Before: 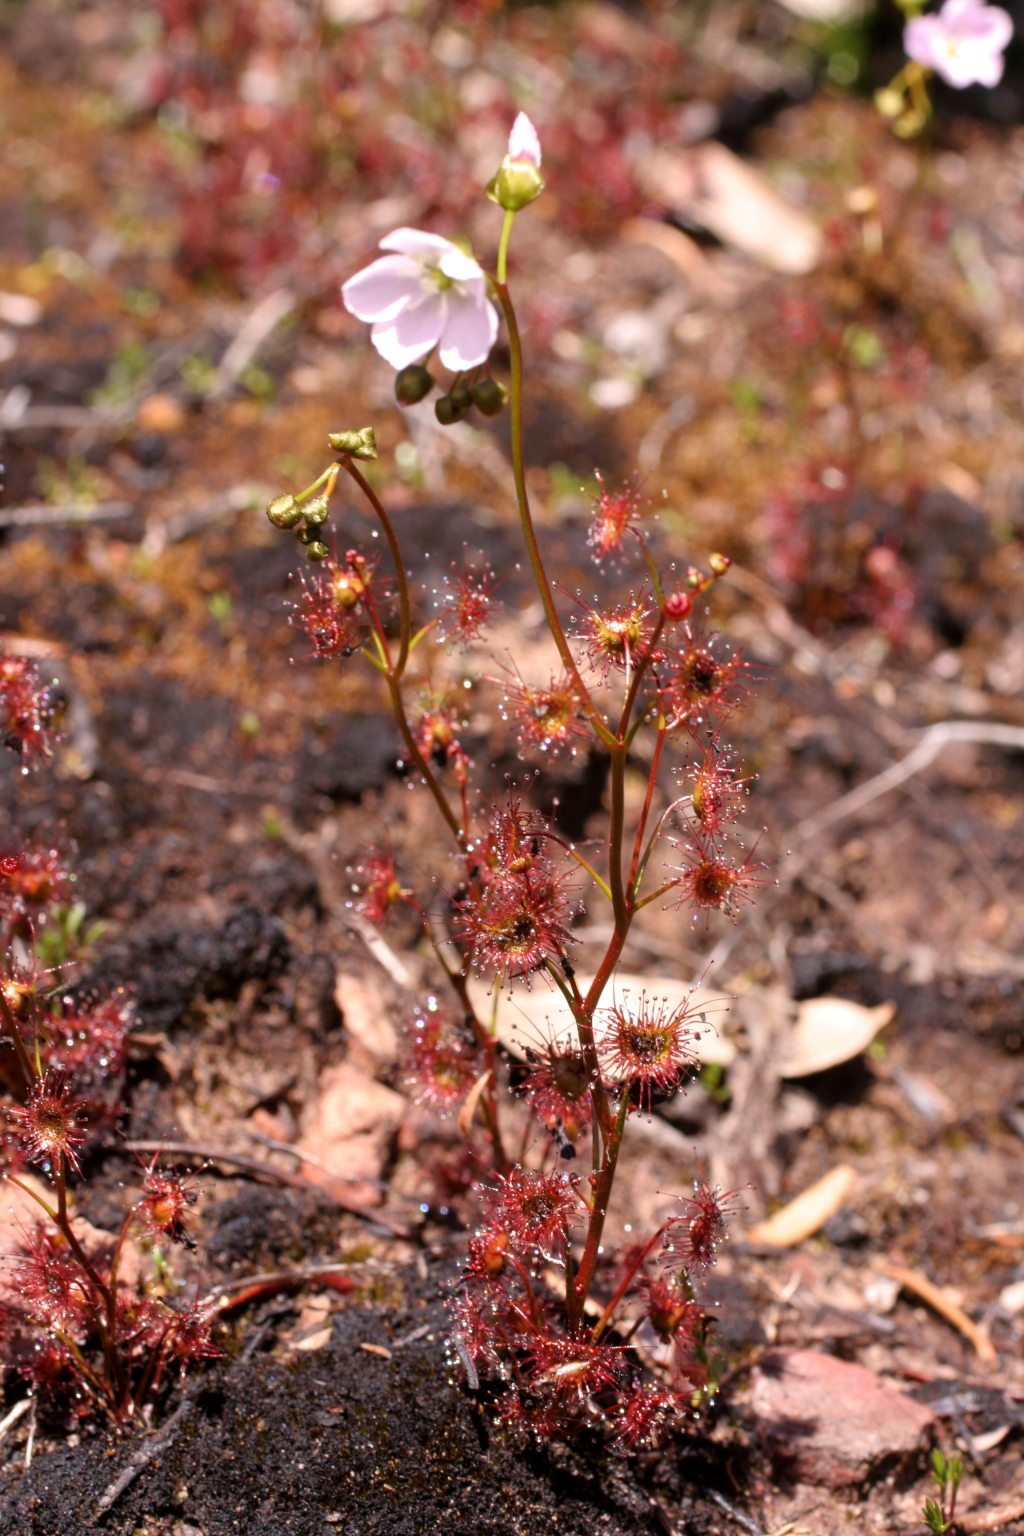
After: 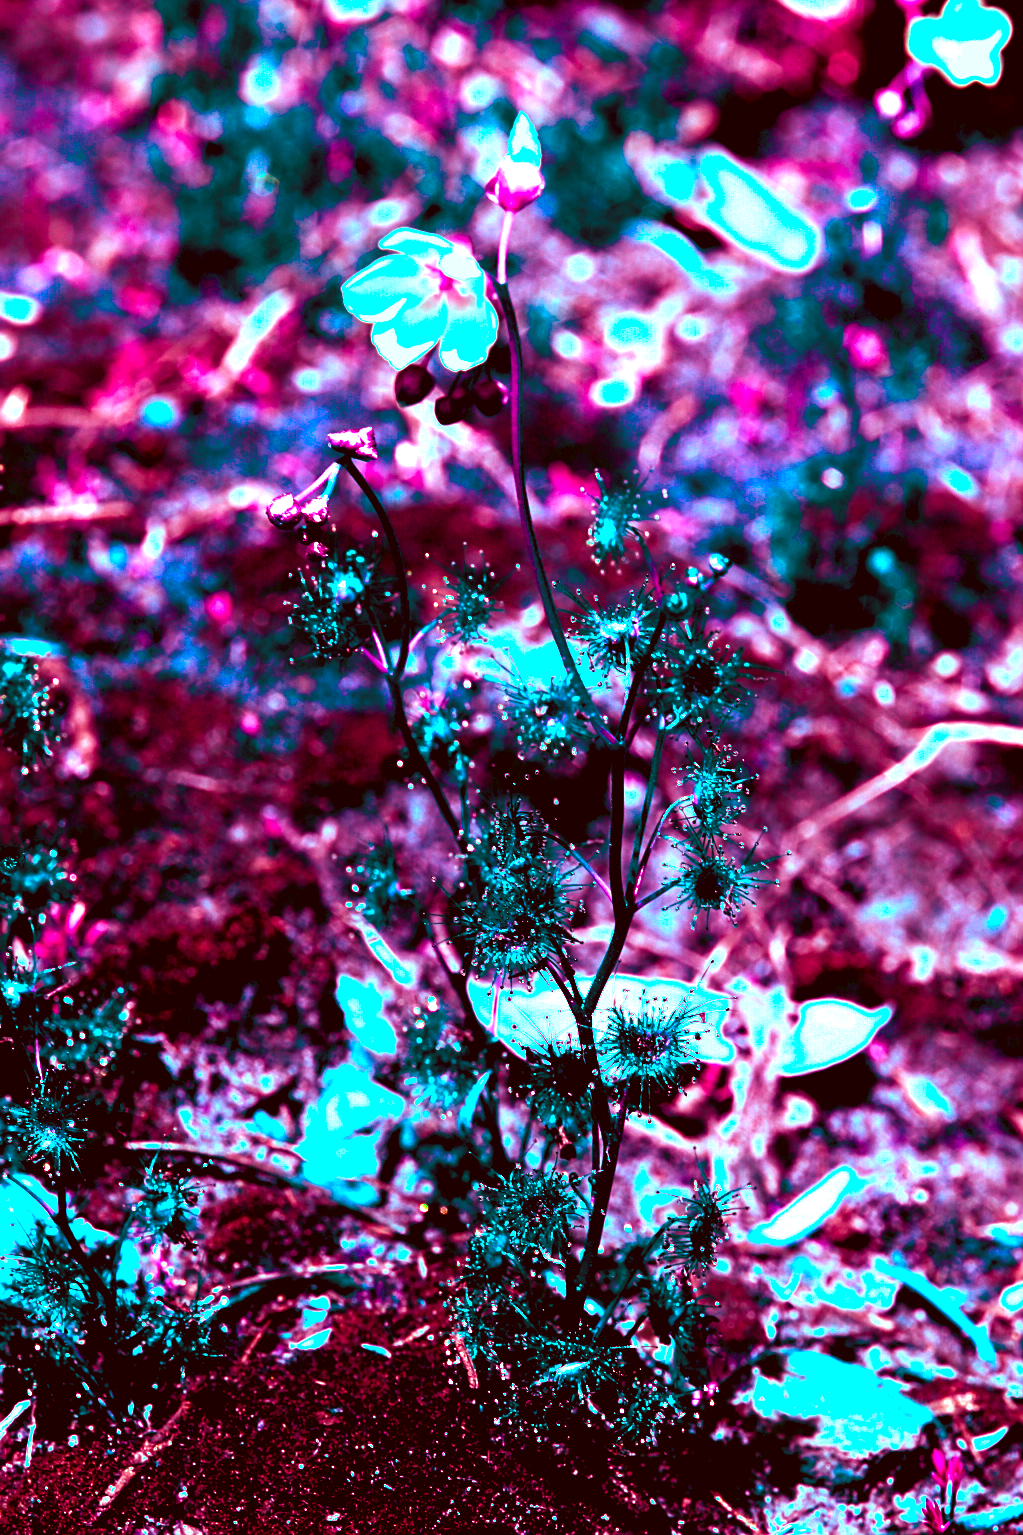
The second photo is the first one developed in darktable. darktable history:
levels: levels [0, 0.492, 0.984]
sharpen: on, module defaults
color balance rgb: shadows lift › luminance -18.76%, shadows lift › chroma 35.44%, power › luminance -3.76%, power › hue 142.17°, highlights gain › chroma 7.5%, highlights gain › hue 184.75°, global offset › luminance -0.52%, global offset › chroma 0.91%, global offset › hue 173.36°, shadows fall-off 300%, white fulcrum 2 EV, highlights fall-off 300%, linear chroma grading › shadows 17.19%, linear chroma grading › highlights 61.12%, linear chroma grading › global chroma 50%, hue shift -150.52°, perceptual brilliance grading › global brilliance 12%, mask middle-gray fulcrum 100%, contrast gray fulcrum 38.43%, contrast 35.15%, saturation formula JzAzBz (2021)
color correction: highlights a* -5.3, highlights b* 9.8, shadows a* 9.8, shadows b* 24.26
local contrast: mode bilateral grid, contrast 10, coarseness 25, detail 110%, midtone range 0.2
exposure: black level correction 0, exposure 0.9 EV, compensate highlight preservation false
